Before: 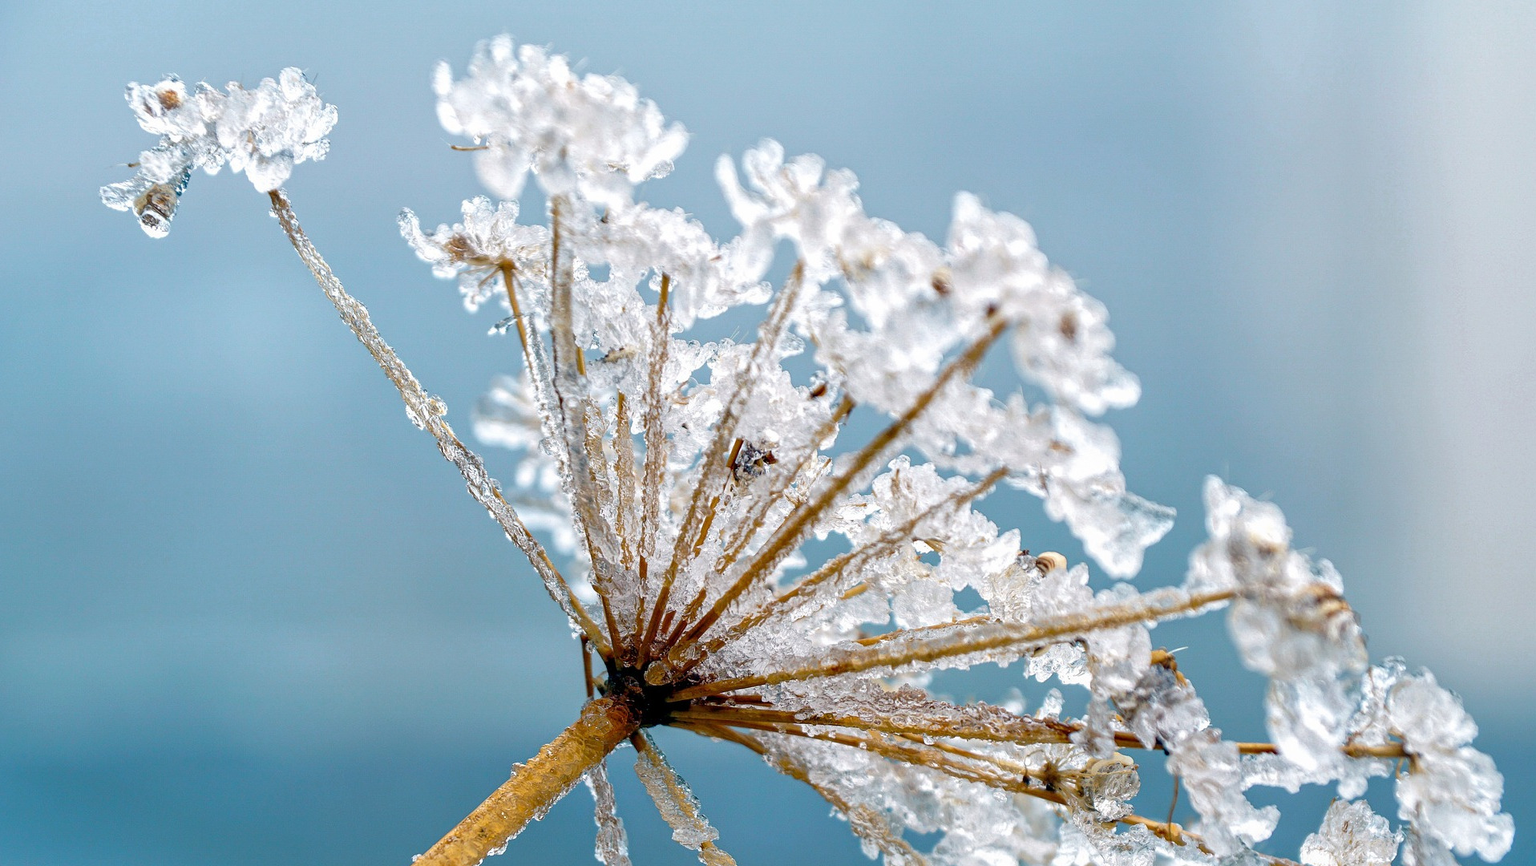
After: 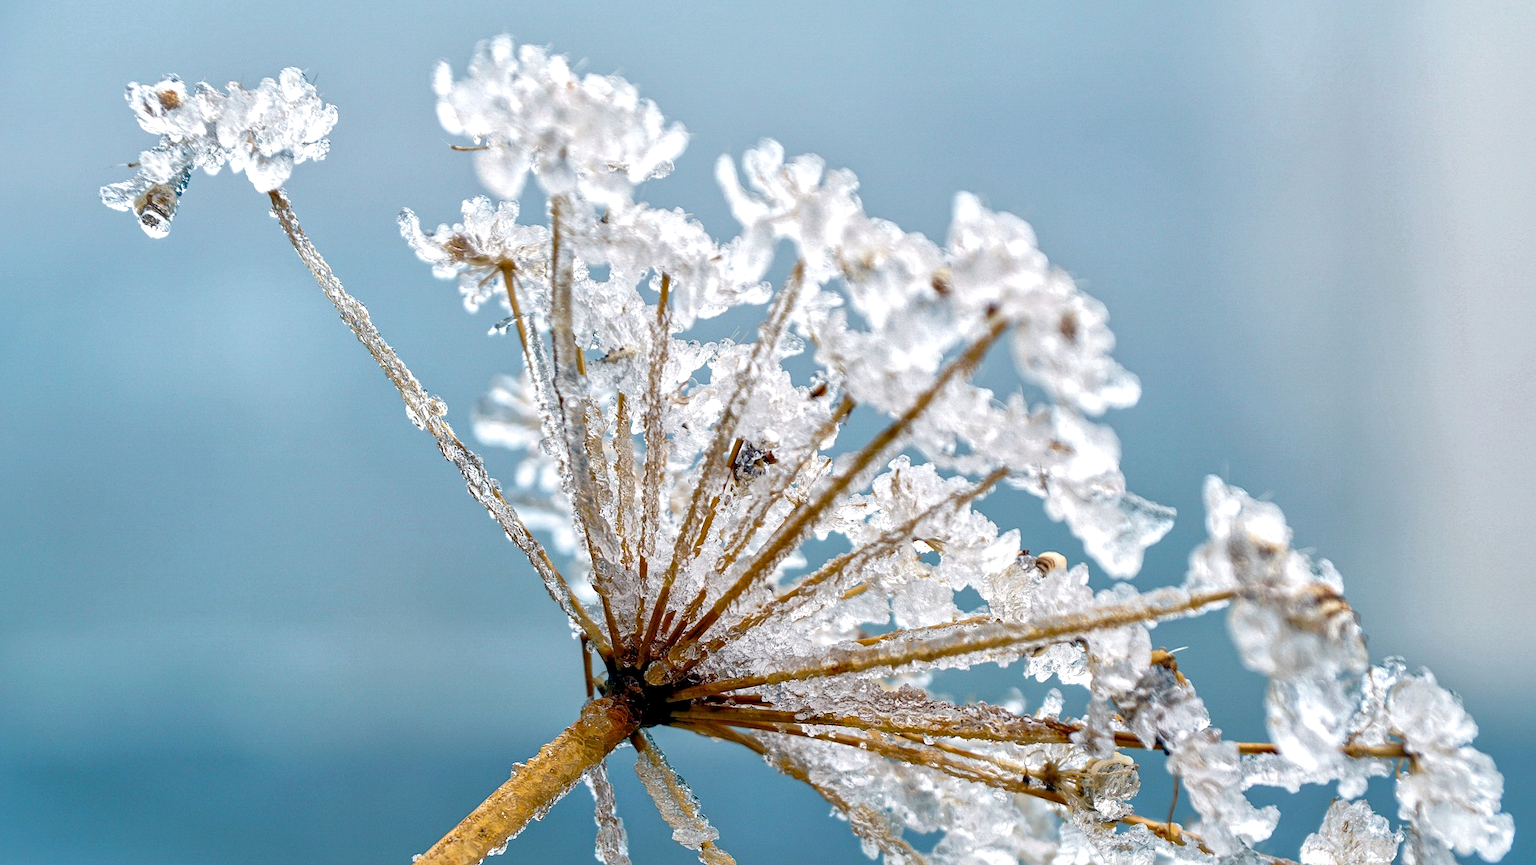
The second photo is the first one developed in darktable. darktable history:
local contrast: mode bilateral grid, contrast 20, coarseness 50, detail 130%, midtone range 0.2
tone equalizer: on, module defaults
